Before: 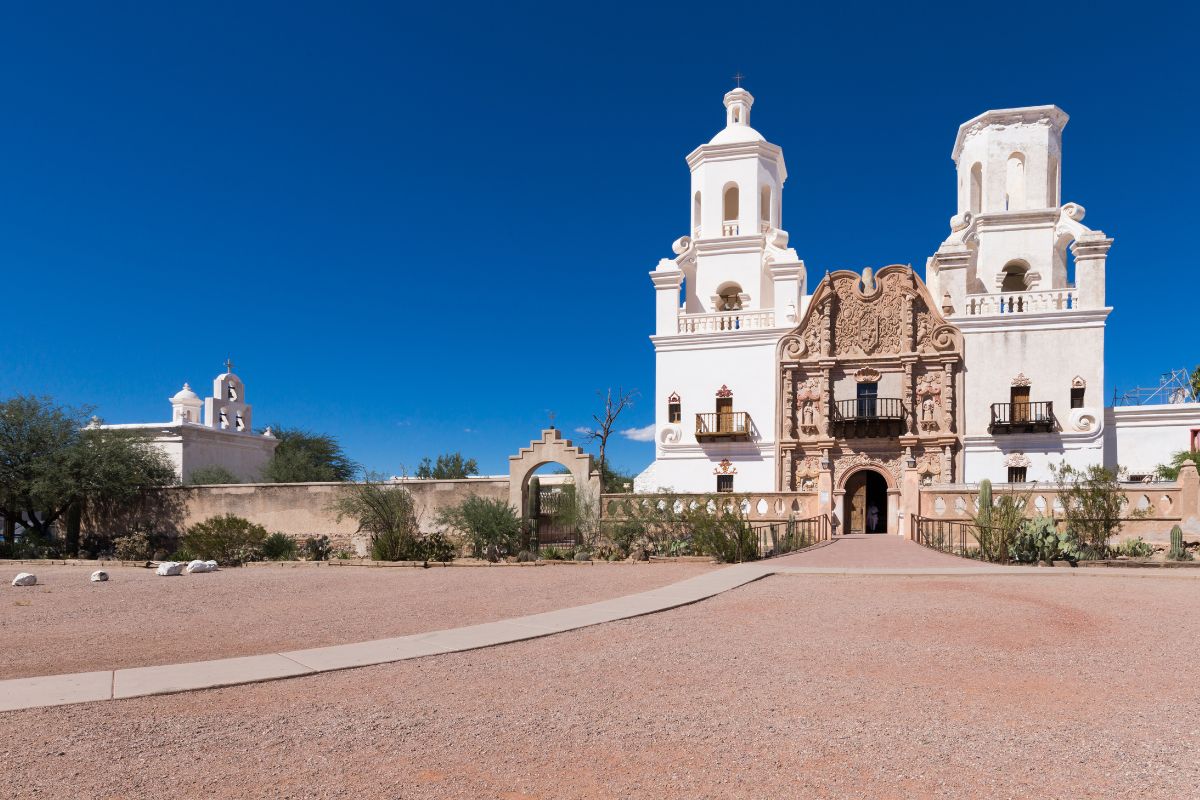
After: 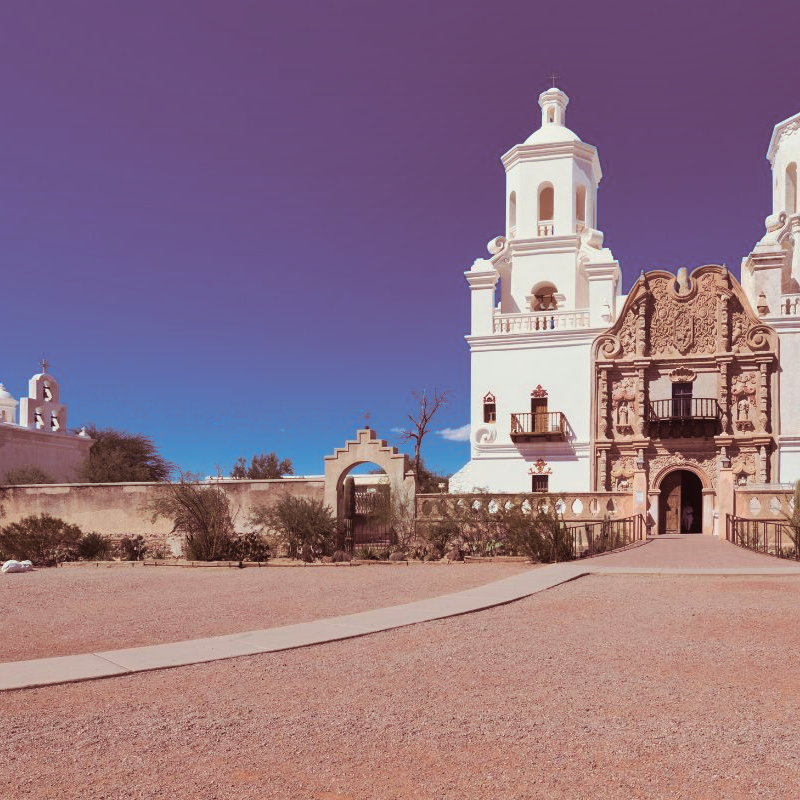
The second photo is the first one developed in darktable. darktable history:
shadows and highlights: low approximation 0.01, soften with gaussian
split-toning: on, module defaults
tone equalizer: on, module defaults
crop and rotate: left 15.446%, right 17.836%
velvia: on, module defaults
contrast brightness saturation: contrast -0.1, saturation -0.1
